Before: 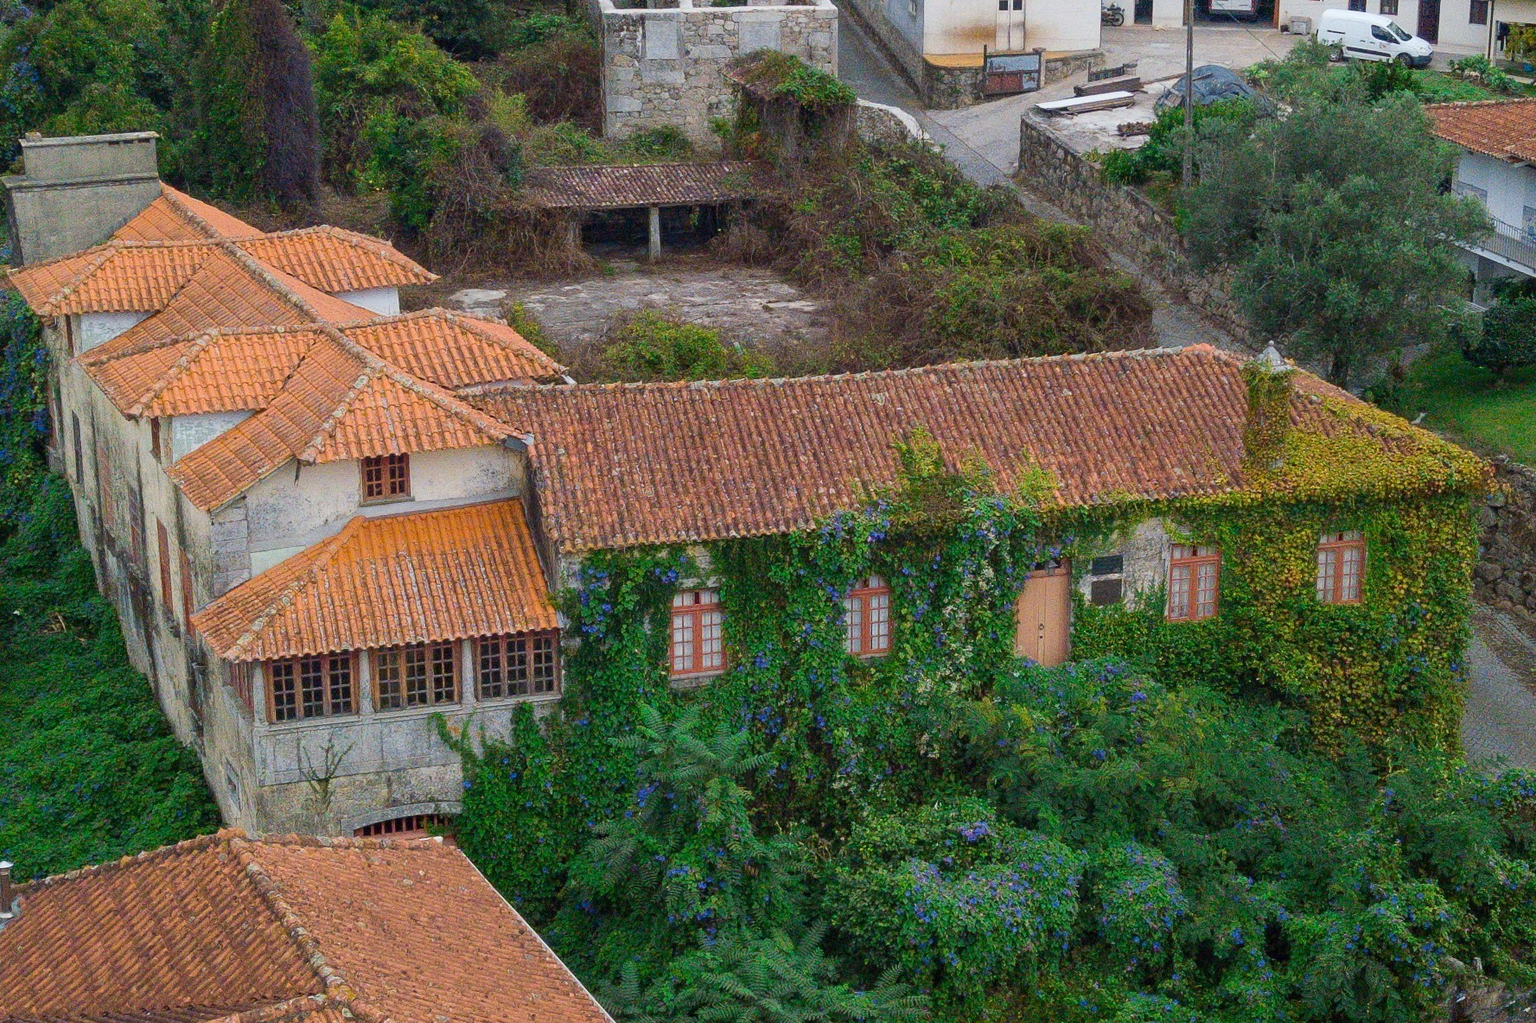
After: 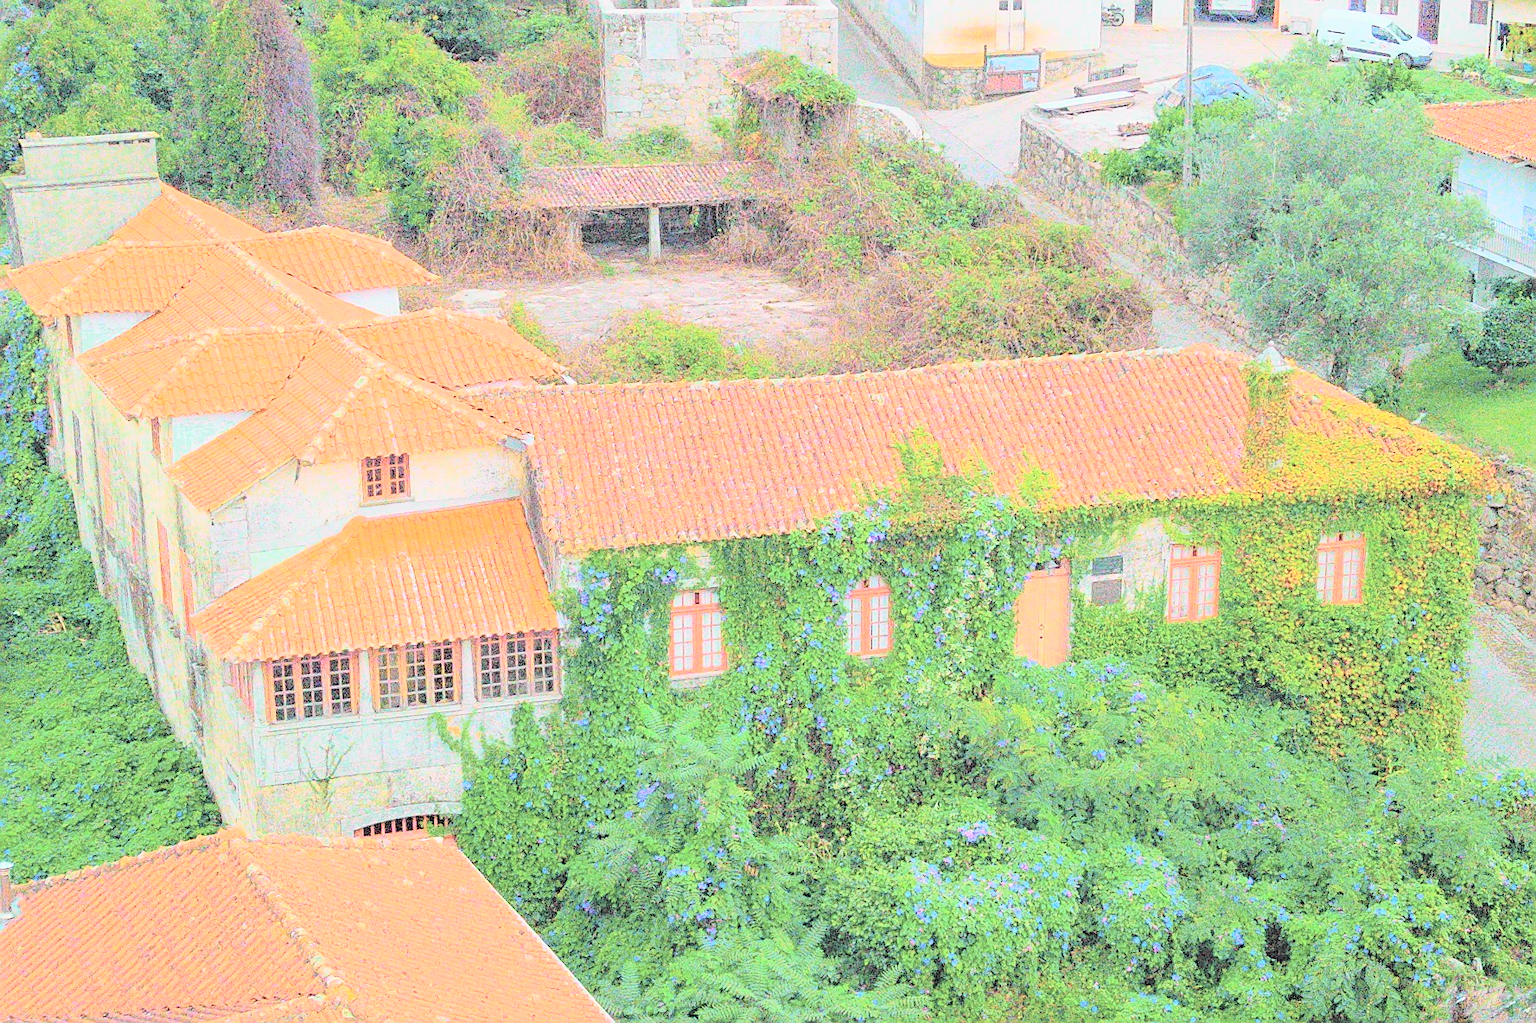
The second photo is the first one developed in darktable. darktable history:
contrast brightness saturation: brightness 1
tone curve: curves: ch0 [(0, 0.003) (0.044, 0.025) (0.12, 0.089) (0.197, 0.168) (0.281, 0.273) (0.468, 0.548) (0.583, 0.691) (0.701, 0.815) (0.86, 0.922) (1, 0.982)]; ch1 [(0, 0) (0.232, 0.214) (0.404, 0.376) (0.461, 0.425) (0.493, 0.481) (0.501, 0.5) (0.517, 0.524) (0.55, 0.585) (0.598, 0.651) (0.671, 0.735) (0.796, 0.85) (1, 1)]; ch2 [(0, 0) (0.249, 0.216) (0.357, 0.317) (0.448, 0.432) (0.478, 0.492) (0.498, 0.499) (0.517, 0.527) (0.537, 0.564) (0.569, 0.617) (0.61, 0.659) (0.706, 0.75) (0.808, 0.809) (0.991, 0.968)], color space Lab, independent channels, preserve colors none
sharpen: on, module defaults
